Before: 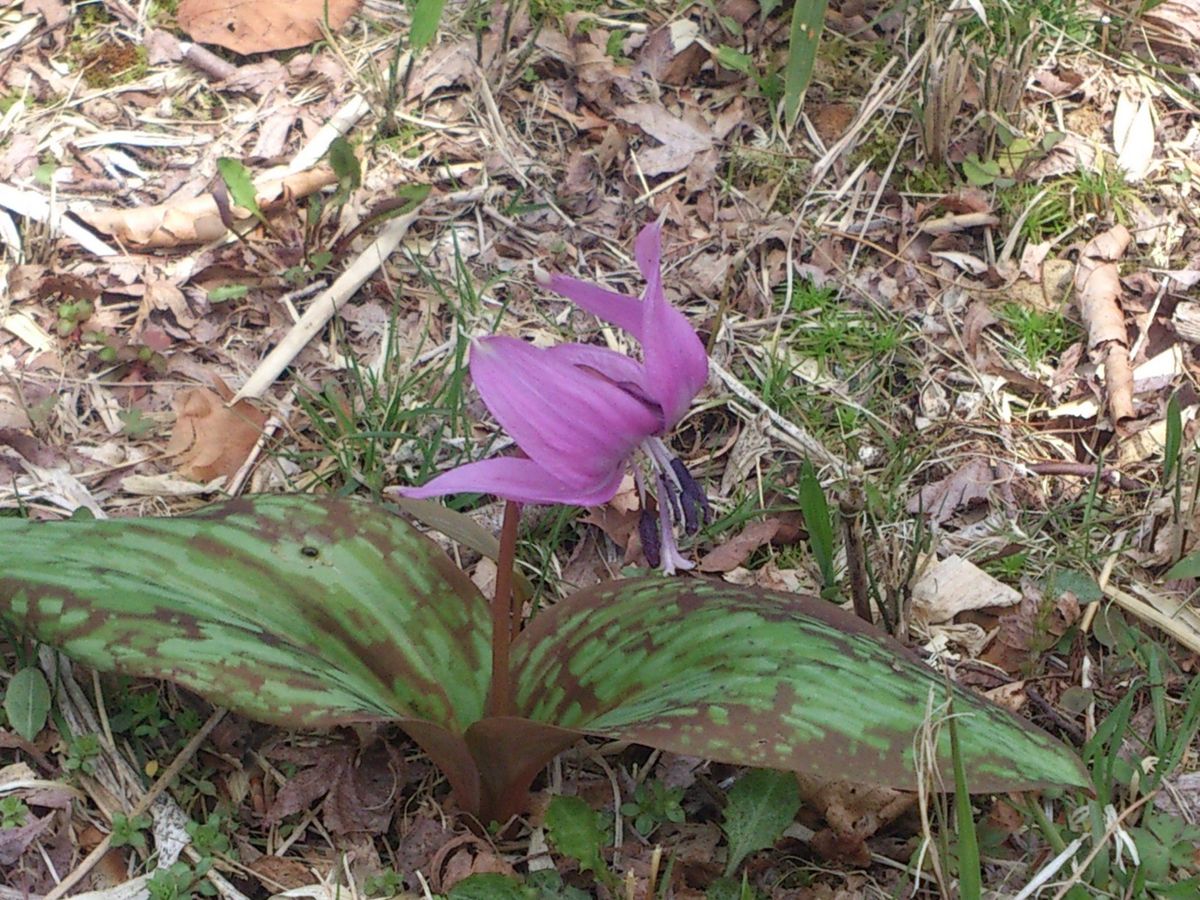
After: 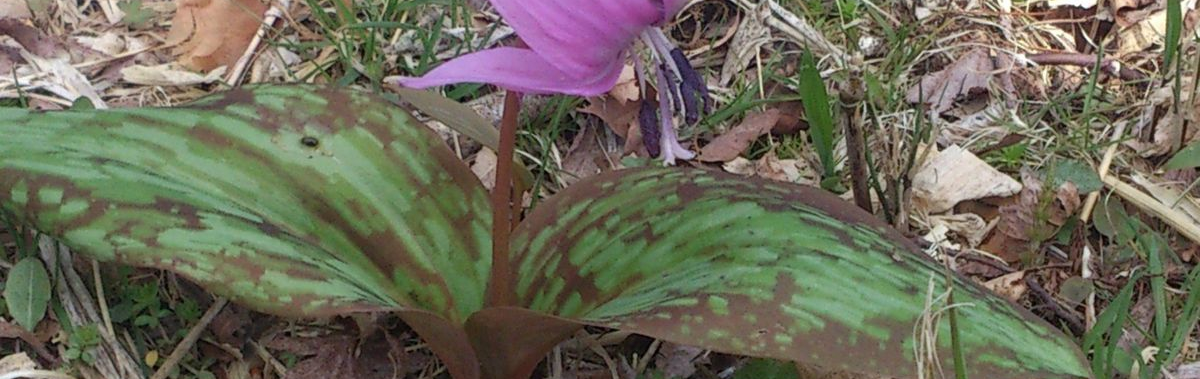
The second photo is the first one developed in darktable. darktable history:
crop: top 45.604%, bottom 12.226%
